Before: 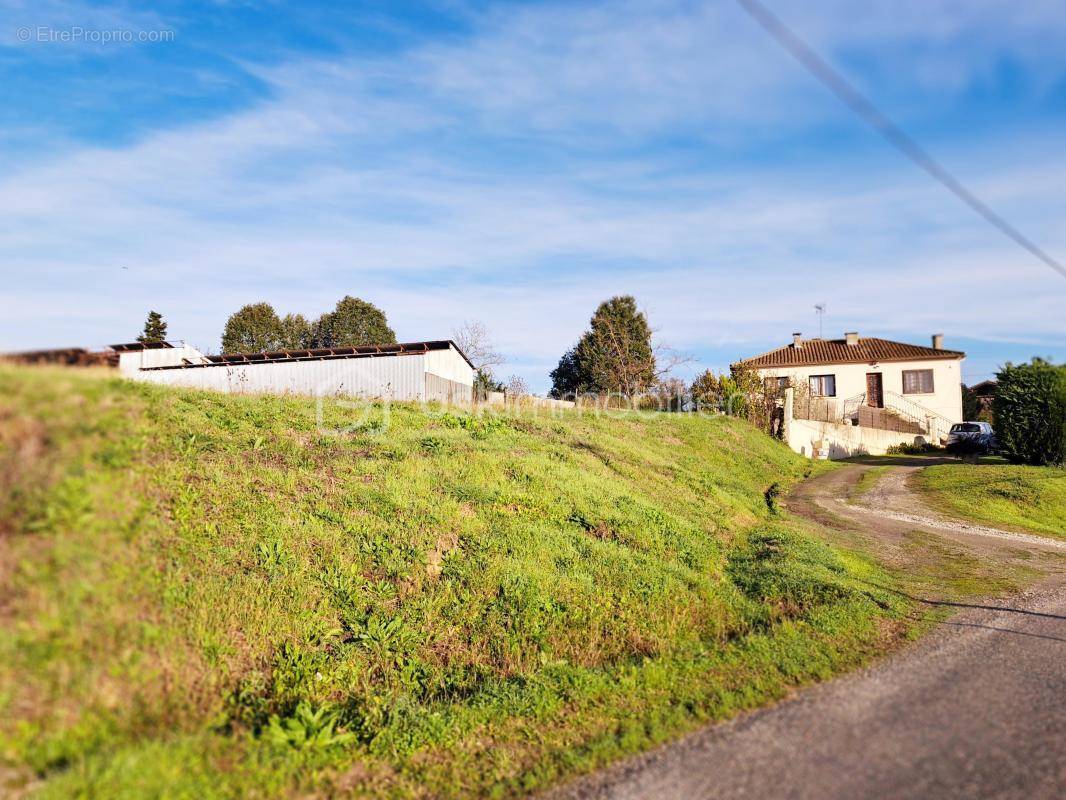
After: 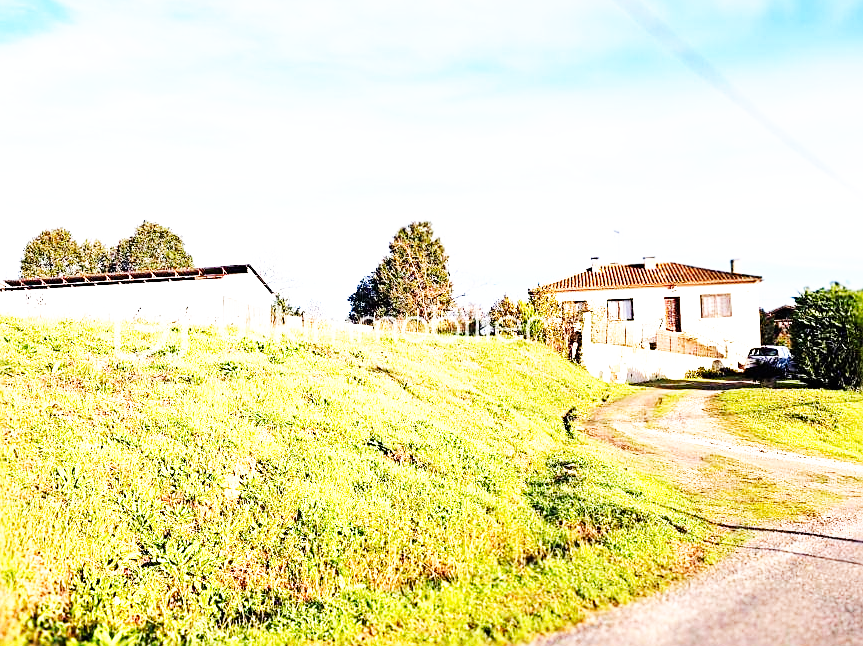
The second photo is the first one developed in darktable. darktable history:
exposure: exposure 0.664 EV, compensate highlight preservation false
base curve: curves: ch0 [(0, 0) (0.007, 0.004) (0.027, 0.03) (0.046, 0.07) (0.207, 0.54) (0.442, 0.872) (0.673, 0.972) (1, 1)], preserve colors none
sharpen: on, module defaults
crop: left 18.99%, top 9.569%, right 0%, bottom 9.557%
